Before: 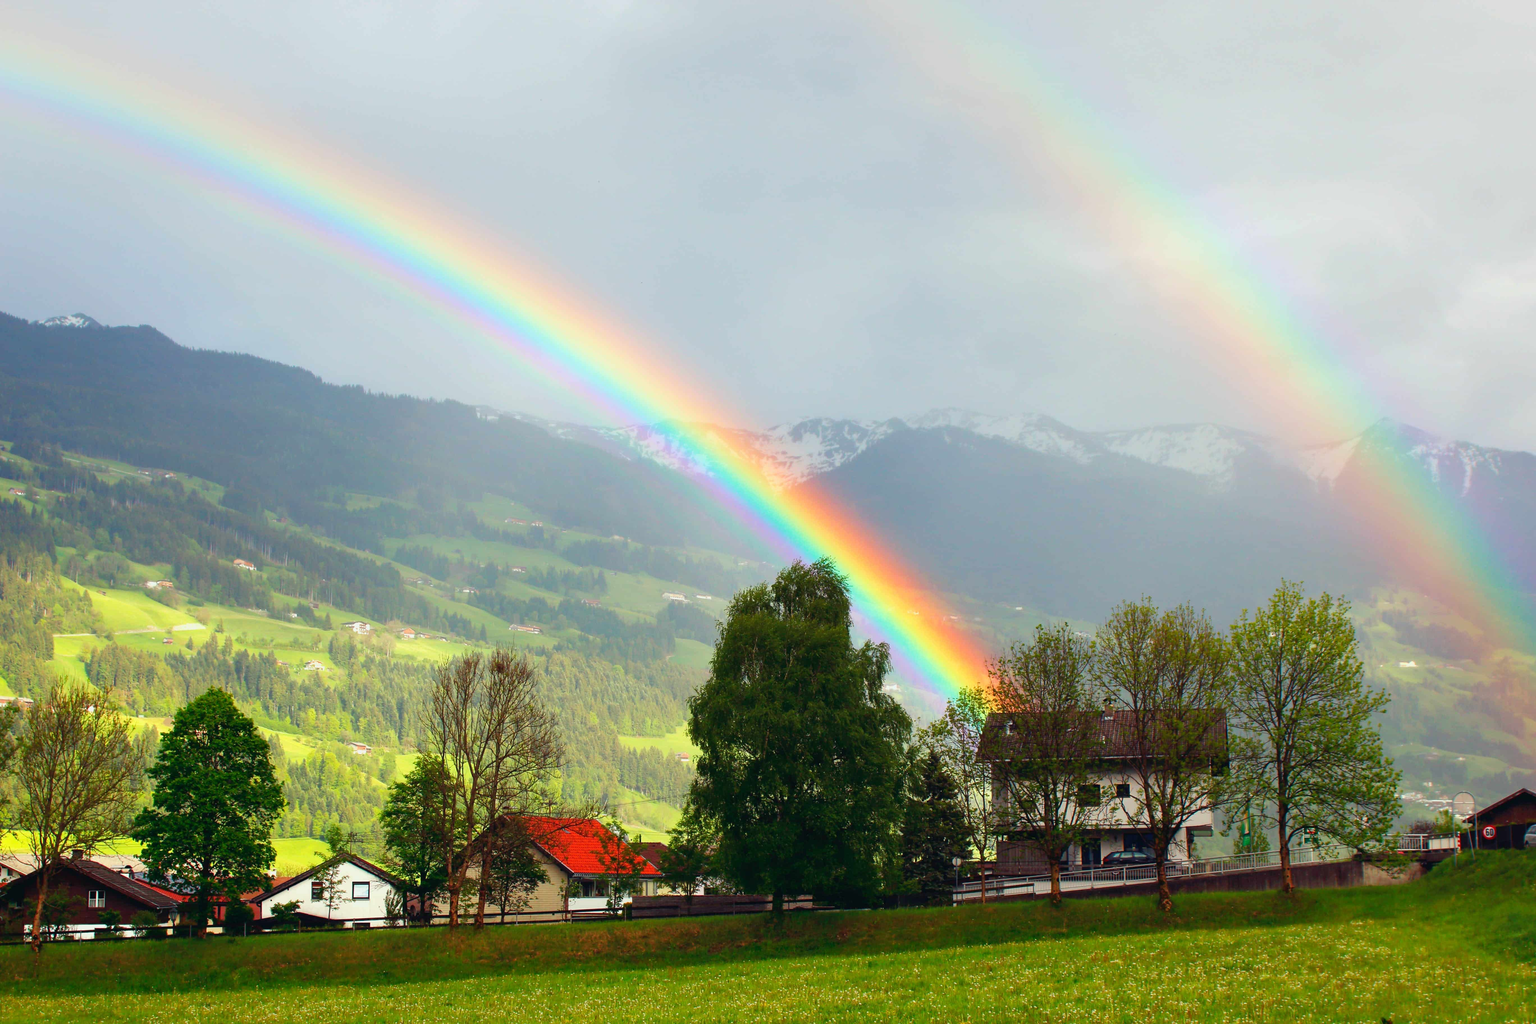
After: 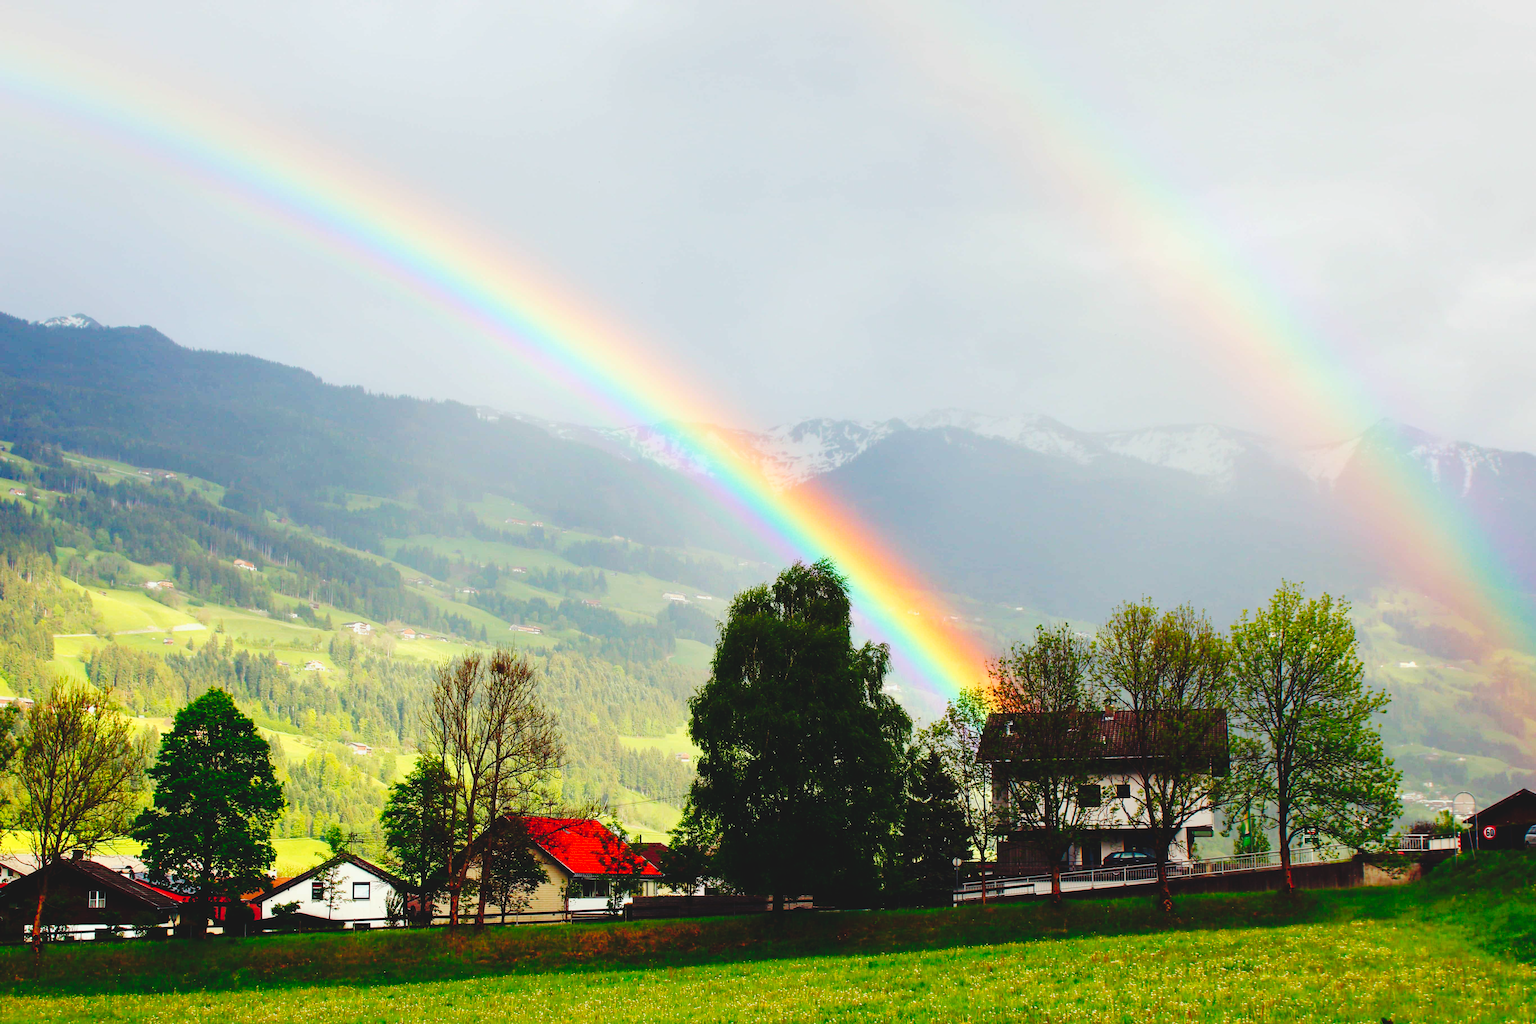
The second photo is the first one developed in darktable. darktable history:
tone curve: curves: ch0 [(0, 0) (0.003, 0.084) (0.011, 0.084) (0.025, 0.084) (0.044, 0.084) (0.069, 0.085) (0.1, 0.09) (0.136, 0.1) (0.177, 0.119) (0.224, 0.144) (0.277, 0.205) (0.335, 0.298) (0.399, 0.417) (0.468, 0.525) (0.543, 0.631) (0.623, 0.72) (0.709, 0.8) (0.801, 0.867) (0.898, 0.934) (1, 1)], preserve colors none
